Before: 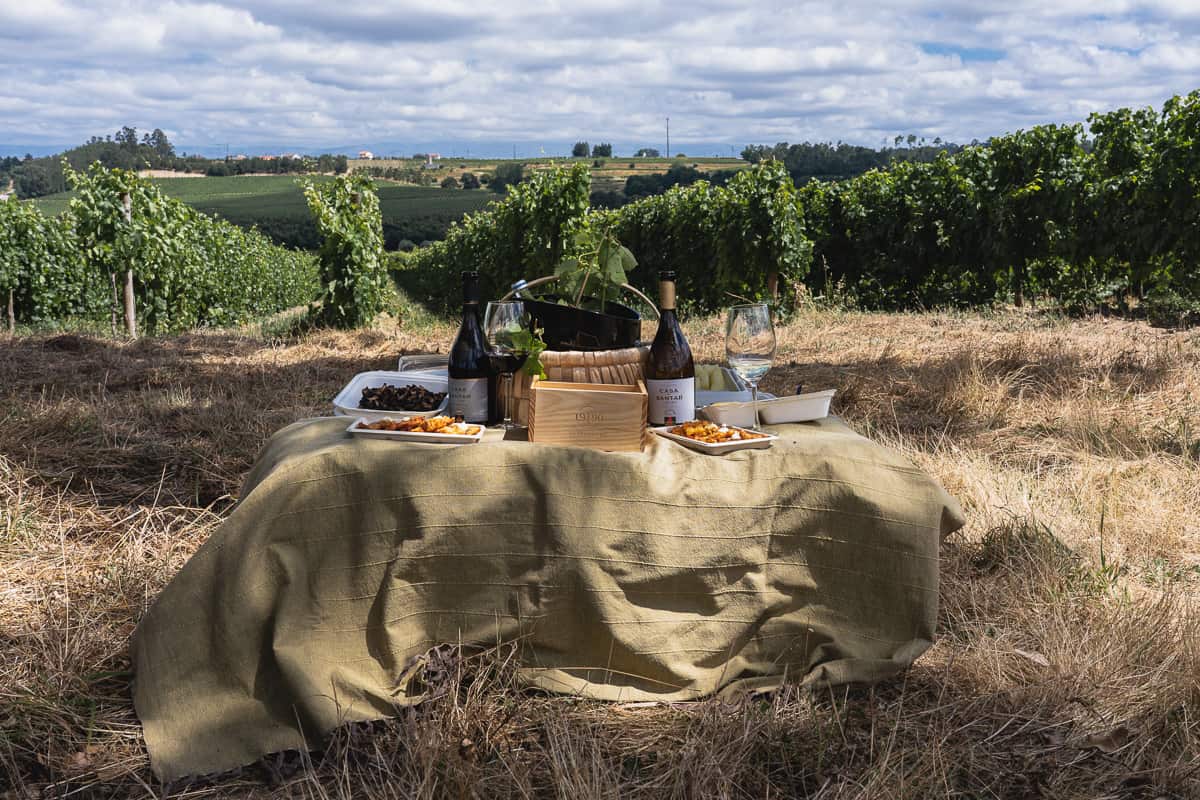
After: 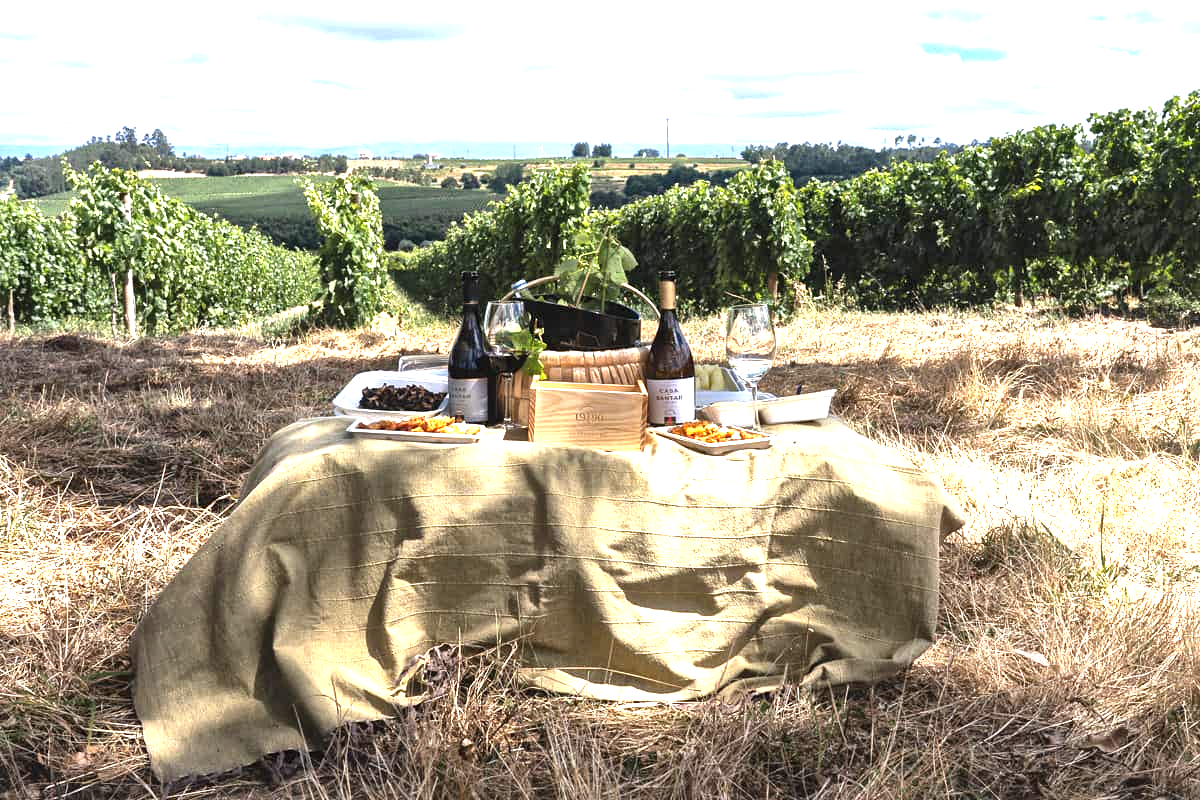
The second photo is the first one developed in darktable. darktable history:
exposure: black level correction 0, exposure 1.465 EV, compensate highlight preservation false
local contrast: mode bilateral grid, contrast 20, coarseness 20, detail 150%, midtone range 0.2
